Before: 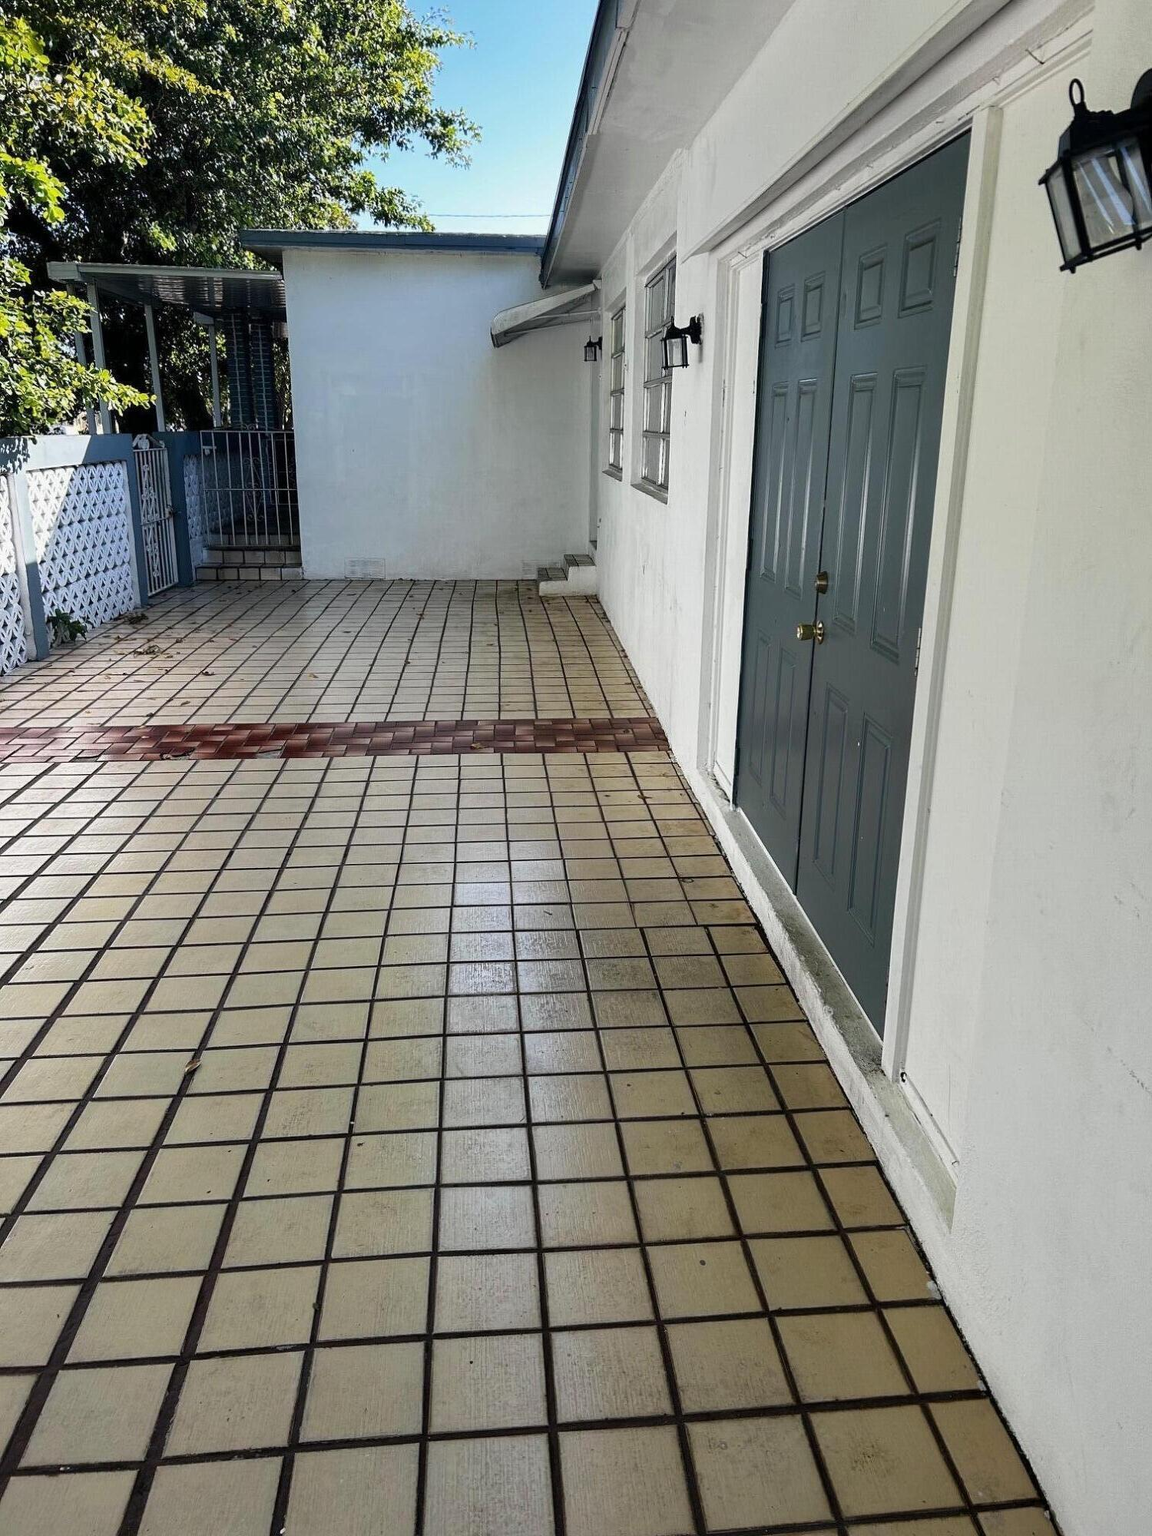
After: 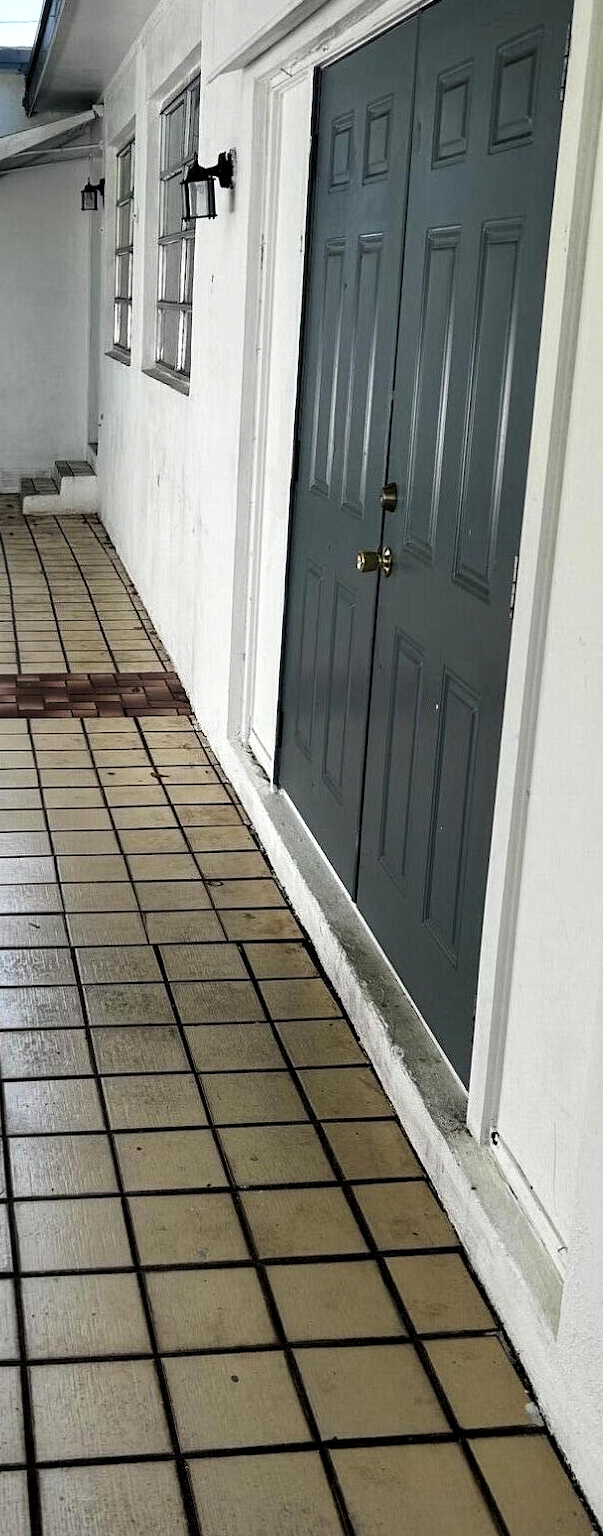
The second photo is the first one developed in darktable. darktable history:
levels: levels [0.062, 0.494, 0.925]
crop: left 45.33%, top 12.955%, right 14.246%, bottom 9.859%
contrast brightness saturation: contrast 0.075
